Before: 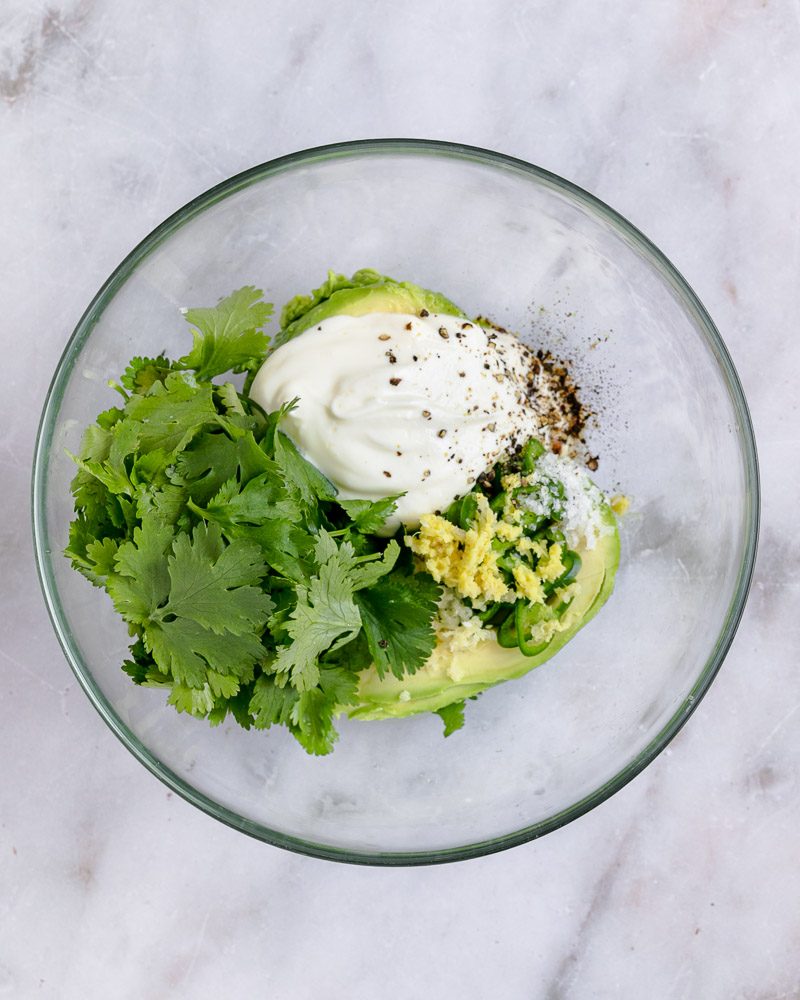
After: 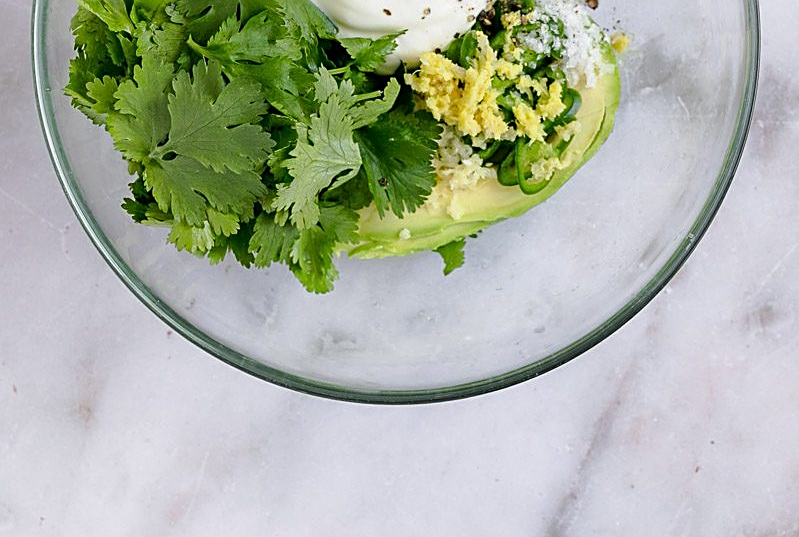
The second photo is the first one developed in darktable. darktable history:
crop and rotate: top 46.237%
color zones: curves: ch0 [(0, 0.5) (0.143, 0.5) (0.286, 0.5) (0.429, 0.5) (0.571, 0.5) (0.714, 0.476) (0.857, 0.5) (1, 0.5)]; ch2 [(0, 0.5) (0.143, 0.5) (0.286, 0.5) (0.429, 0.5) (0.571, 0.5) (0.714, 0.487) (0.857, 0.5) (1, 0.5)]
sharpen: on, module defaults
